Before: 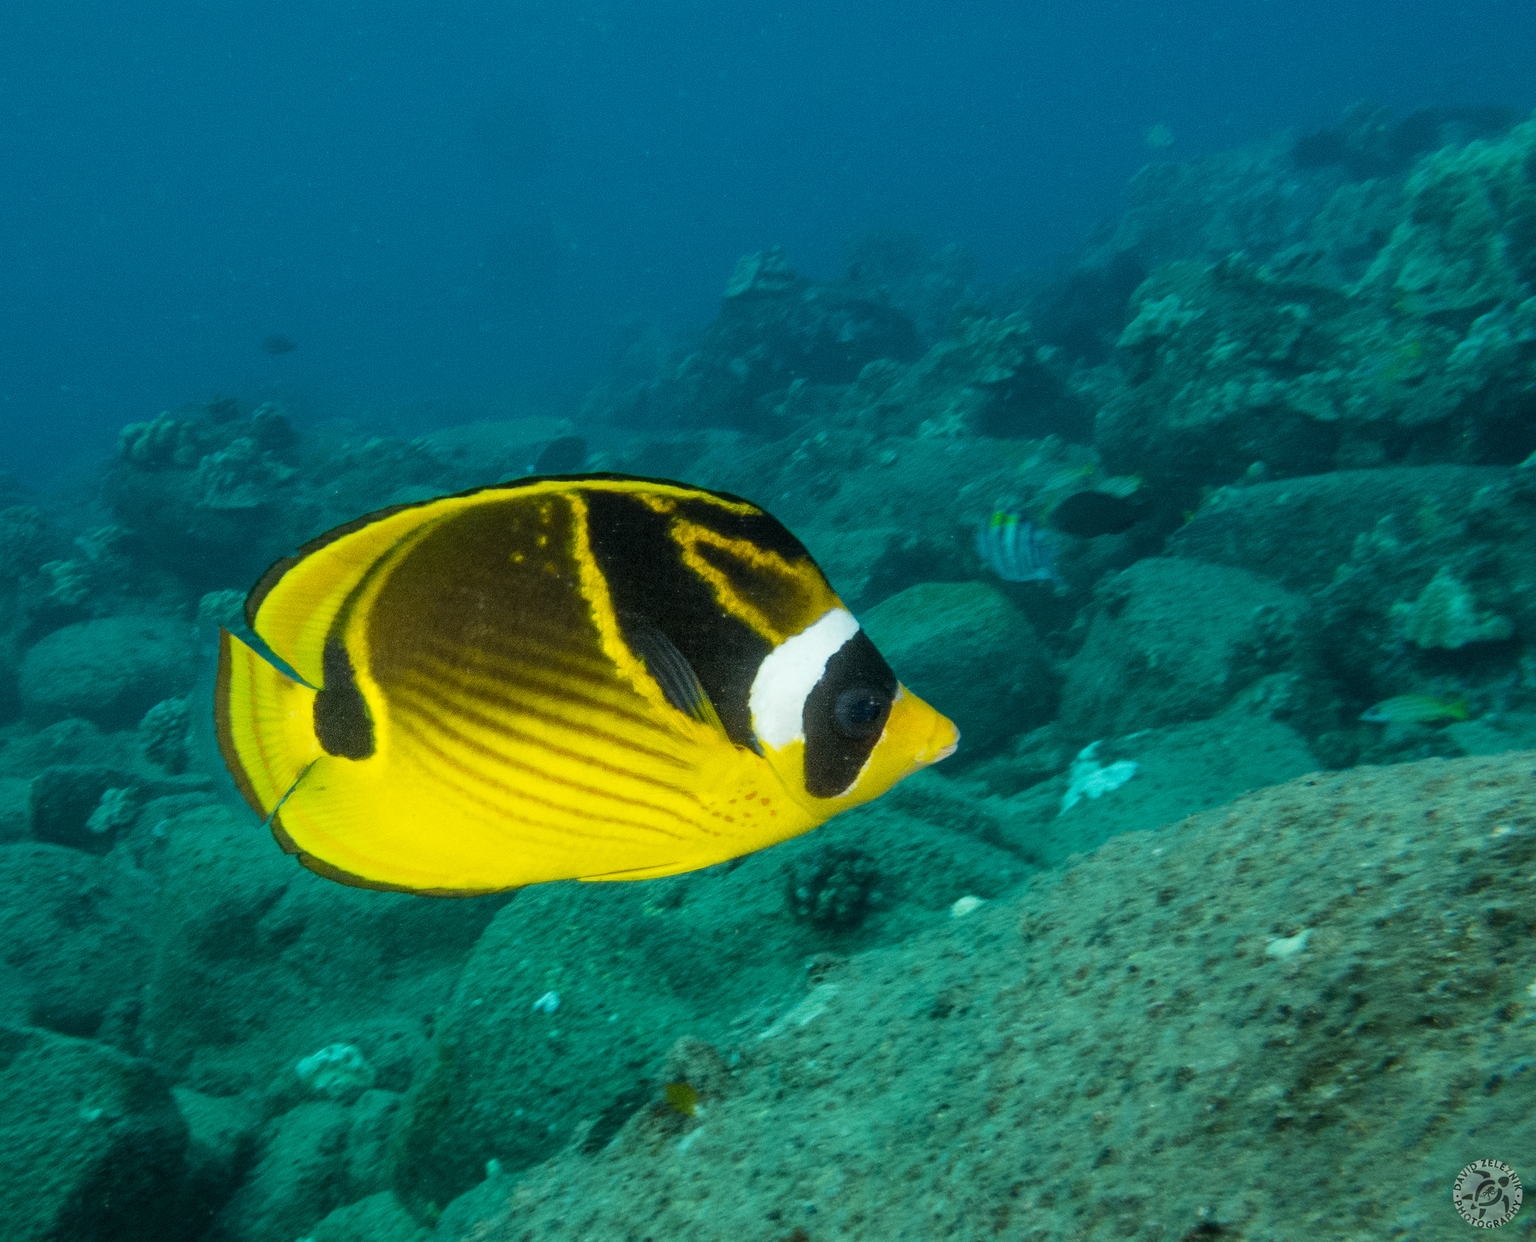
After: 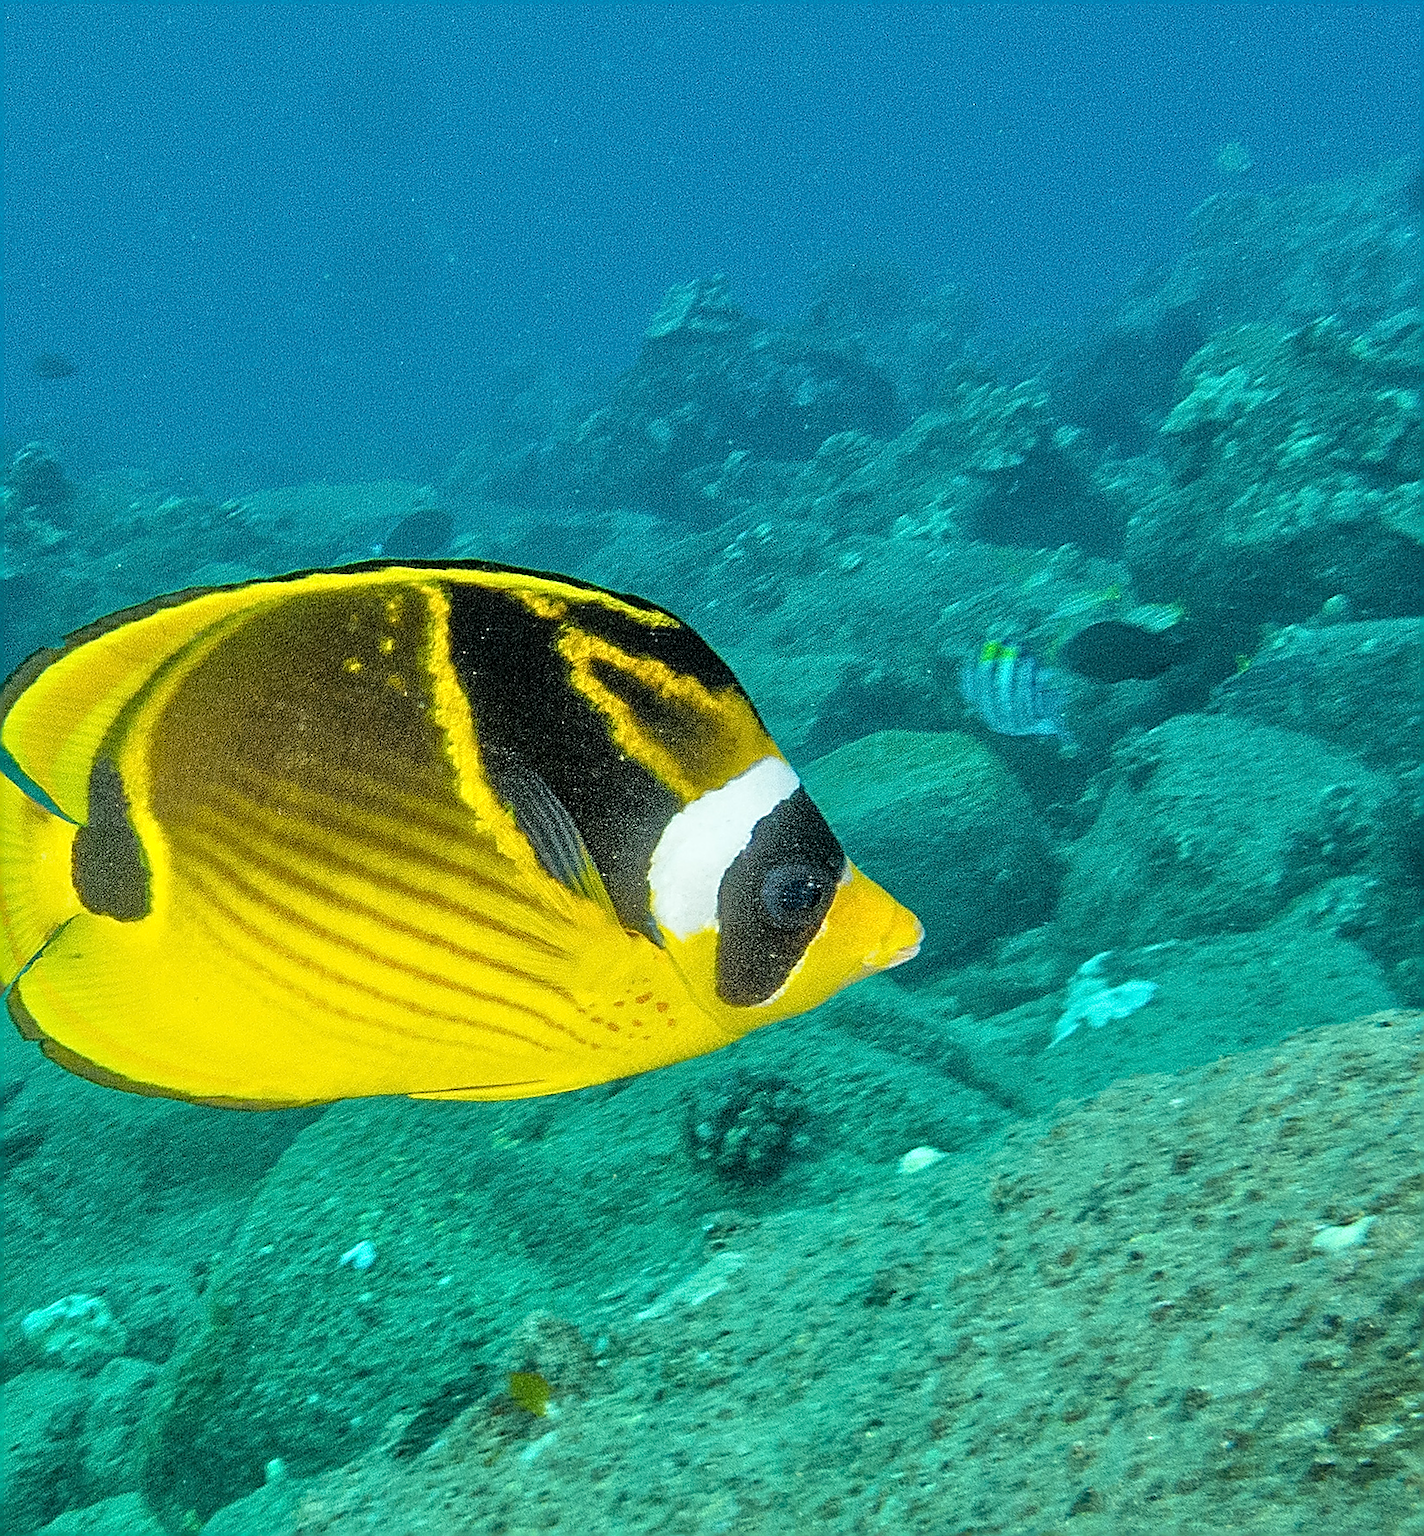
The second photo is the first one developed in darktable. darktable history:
sharpen: amount 2
crop and rotate: angle -3.27°, left 14.277%, top 0.028%, right 10.766%, bottom 0.028%
tone equalizer: -7 EV 0.15 EV, -6 EV 0.6 EV, -5 EV 1.15 EV, -4 EV 1.33 EV, -3 EV 1.15 EV, -2 EV 0.6 EV, -1 EV 0.15 EV, mask exposure compensation -0.5 EV
